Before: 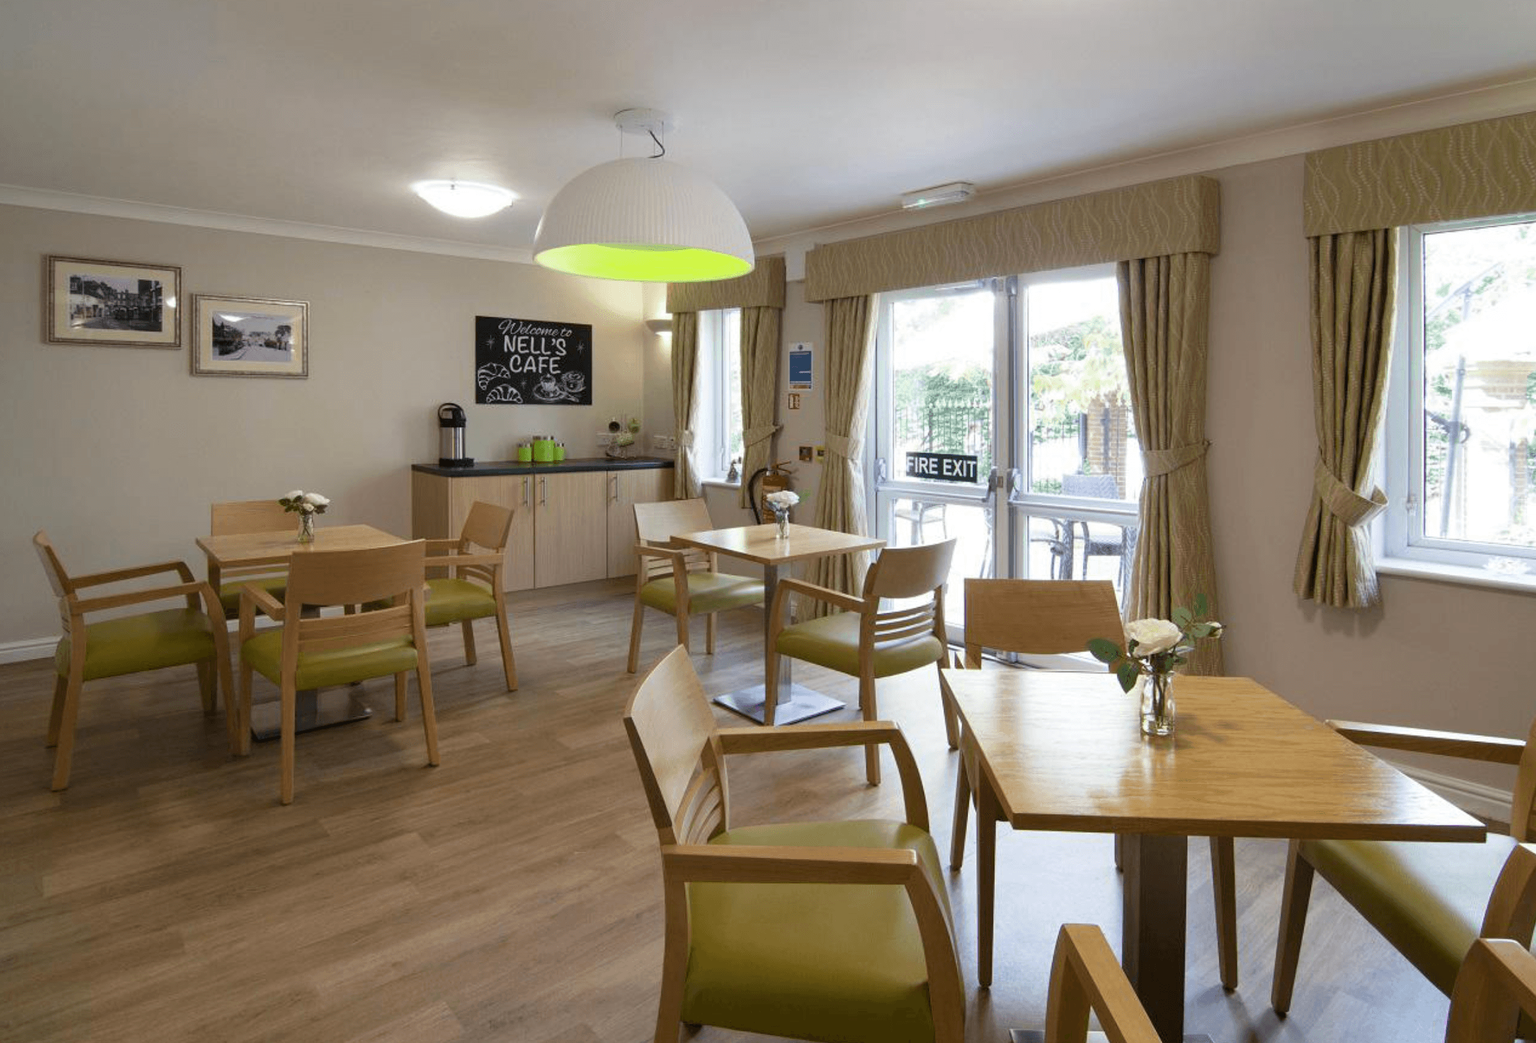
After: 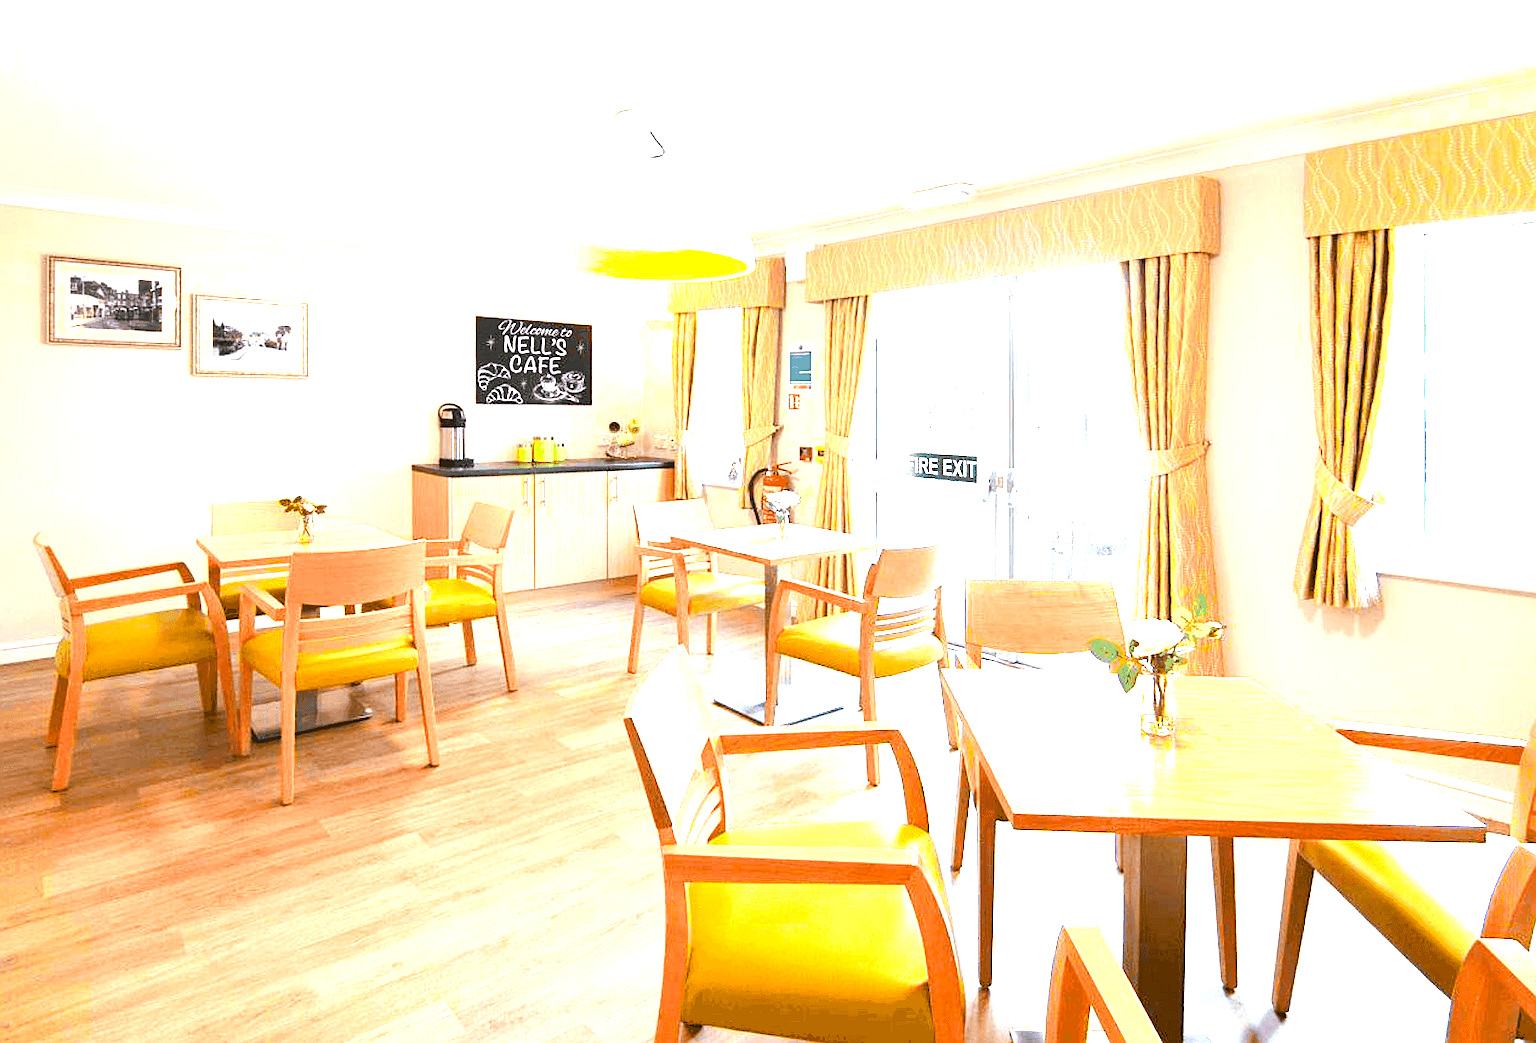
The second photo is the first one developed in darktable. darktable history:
exposure: exposure 1.989 EV, compensate highlight preservation false
tone equalizer: -8 EV -0.455 EV, -7 EV -0.401 EV, -6 EV -0.355 EV, -5 EV -0.192 EV, -3 EV 0.229 EV, -2 EV 0.355 EV, -1 EV 0.38 EV, +0 EV 0.418 EV, edges refinement/feathering 500, mask exposure compensation -1.57 EV, preserve details no
sharpen: on, module defaults
color zones: curves: ch0 [(0.257, 0.558) (0.75, 0.565)]; ch1 [(0.004, 0.857) (0.14, 0.416) (0.257, 0.695) (0.442, 0.032) (0.736, 0.266) (0.891, 0.741)]; ch2 [(0, 0.623) (0.112, 0.436) (0.271, 0.474) (0.516, 0.64) (0.743, 0.286)]
color balance rgb: perceptual saturation grading › global saturation 20%, perceptual saturation grading › highlights -14.34%, perceptual saturation grading › shadows 49.266%, contrast 5.433%
contrast brightness saturation: brightness 0.093, saturation 0.19
